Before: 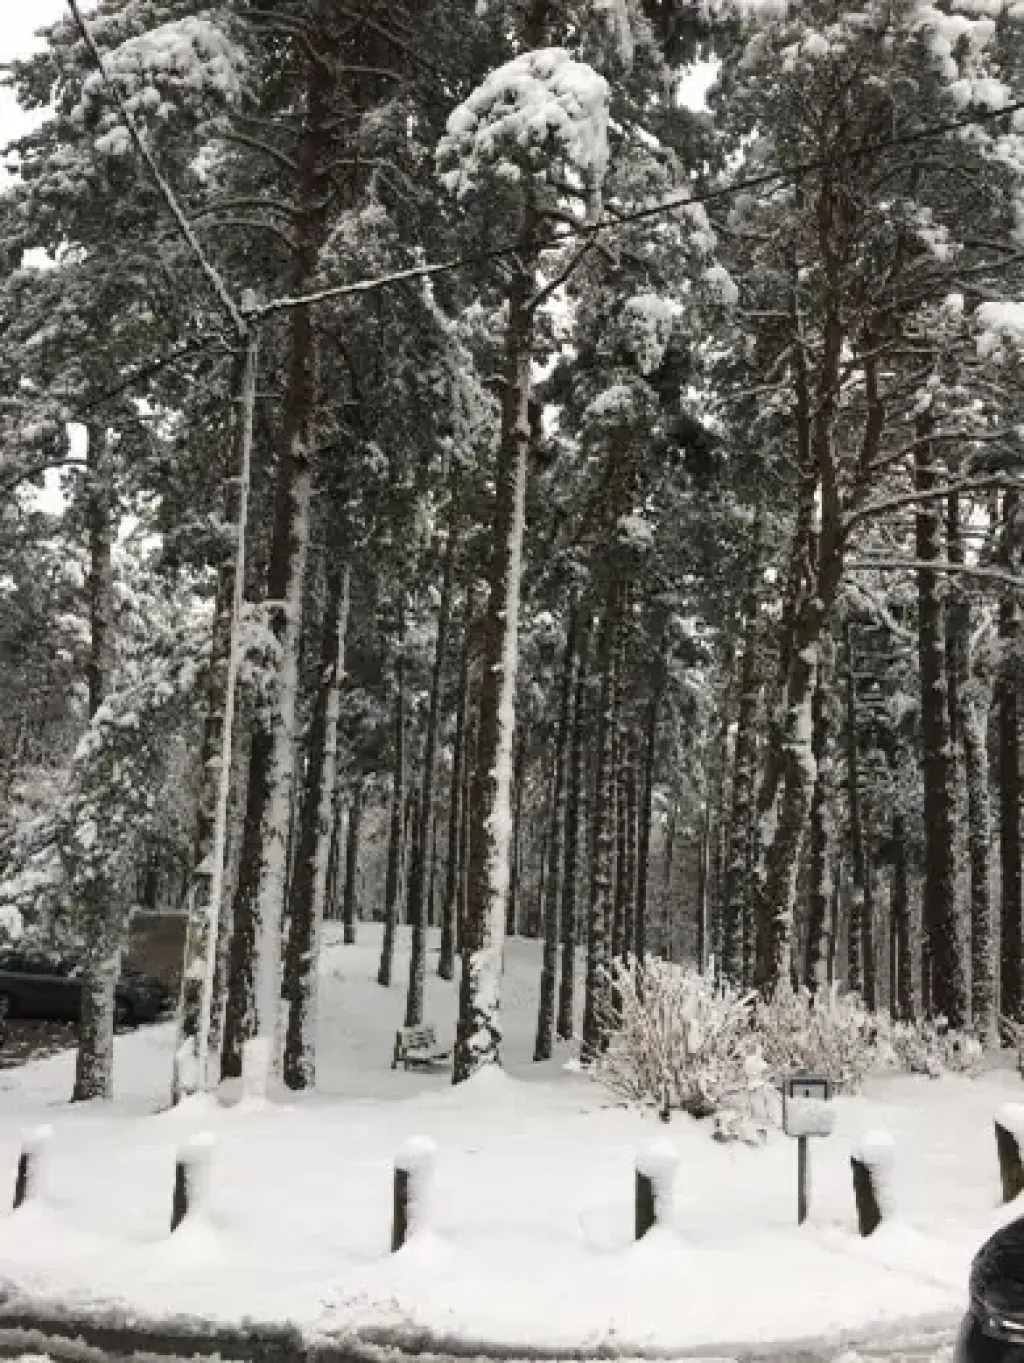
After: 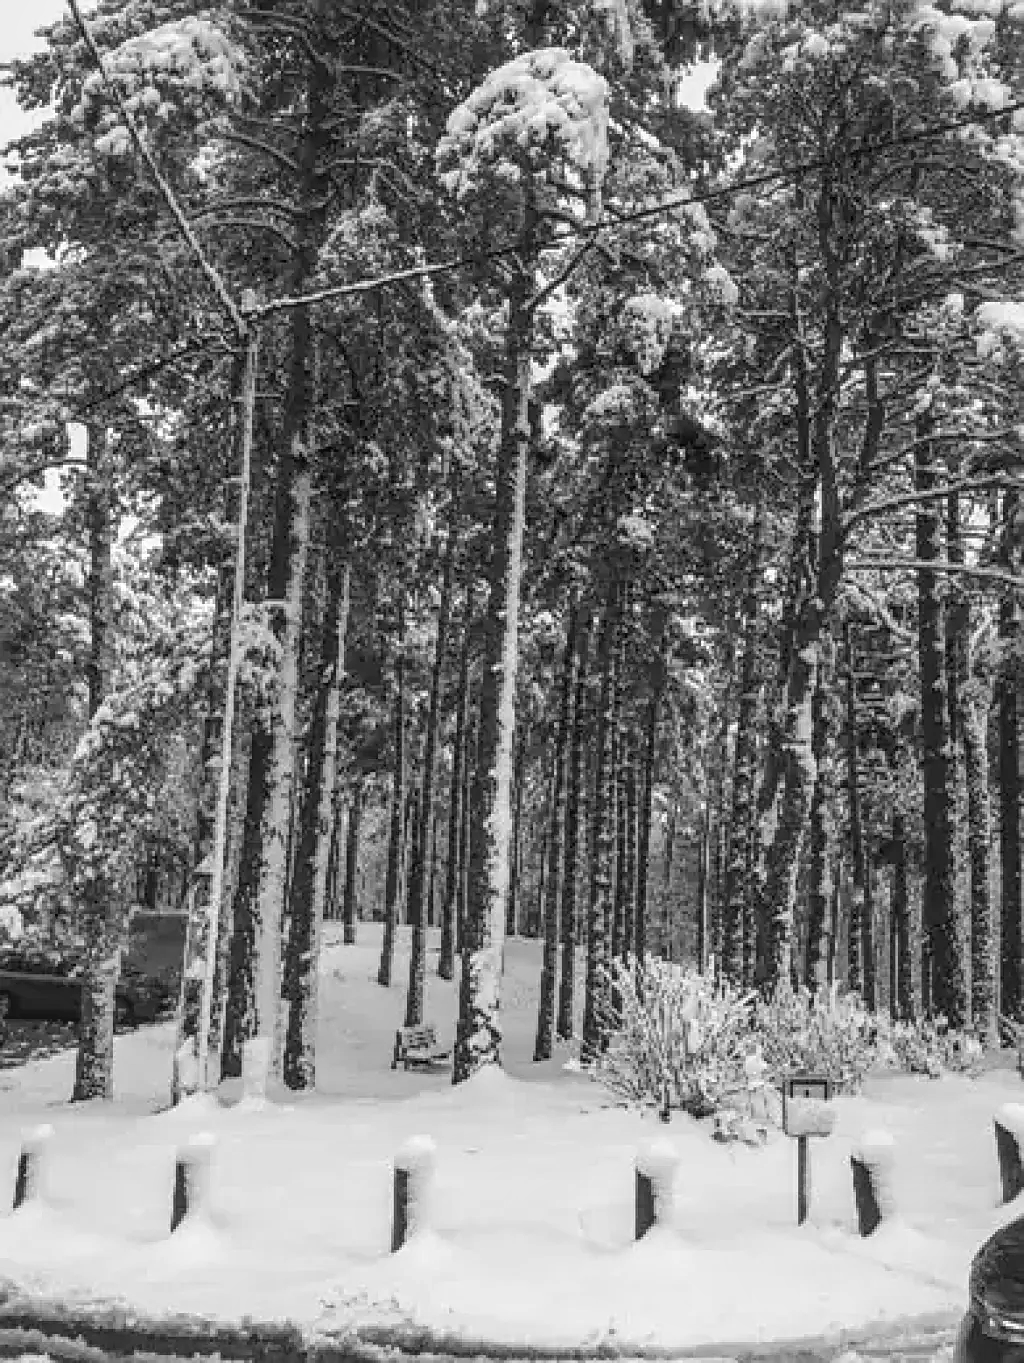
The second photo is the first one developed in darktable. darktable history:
sharpen: on, module defaults
color balance: lift [1, 1.011, 0.999, 0.989], gamma [1.109, 1.045, 1.039, 0.955], gain [0.917, 0.936, 0.952, 1.064], contrast 2.32%, contrast fulcrum 19%, output saturation 101%
local contrast: highlights 0%, shadows 0%, detail 133%
monochrome: on, module defaults
